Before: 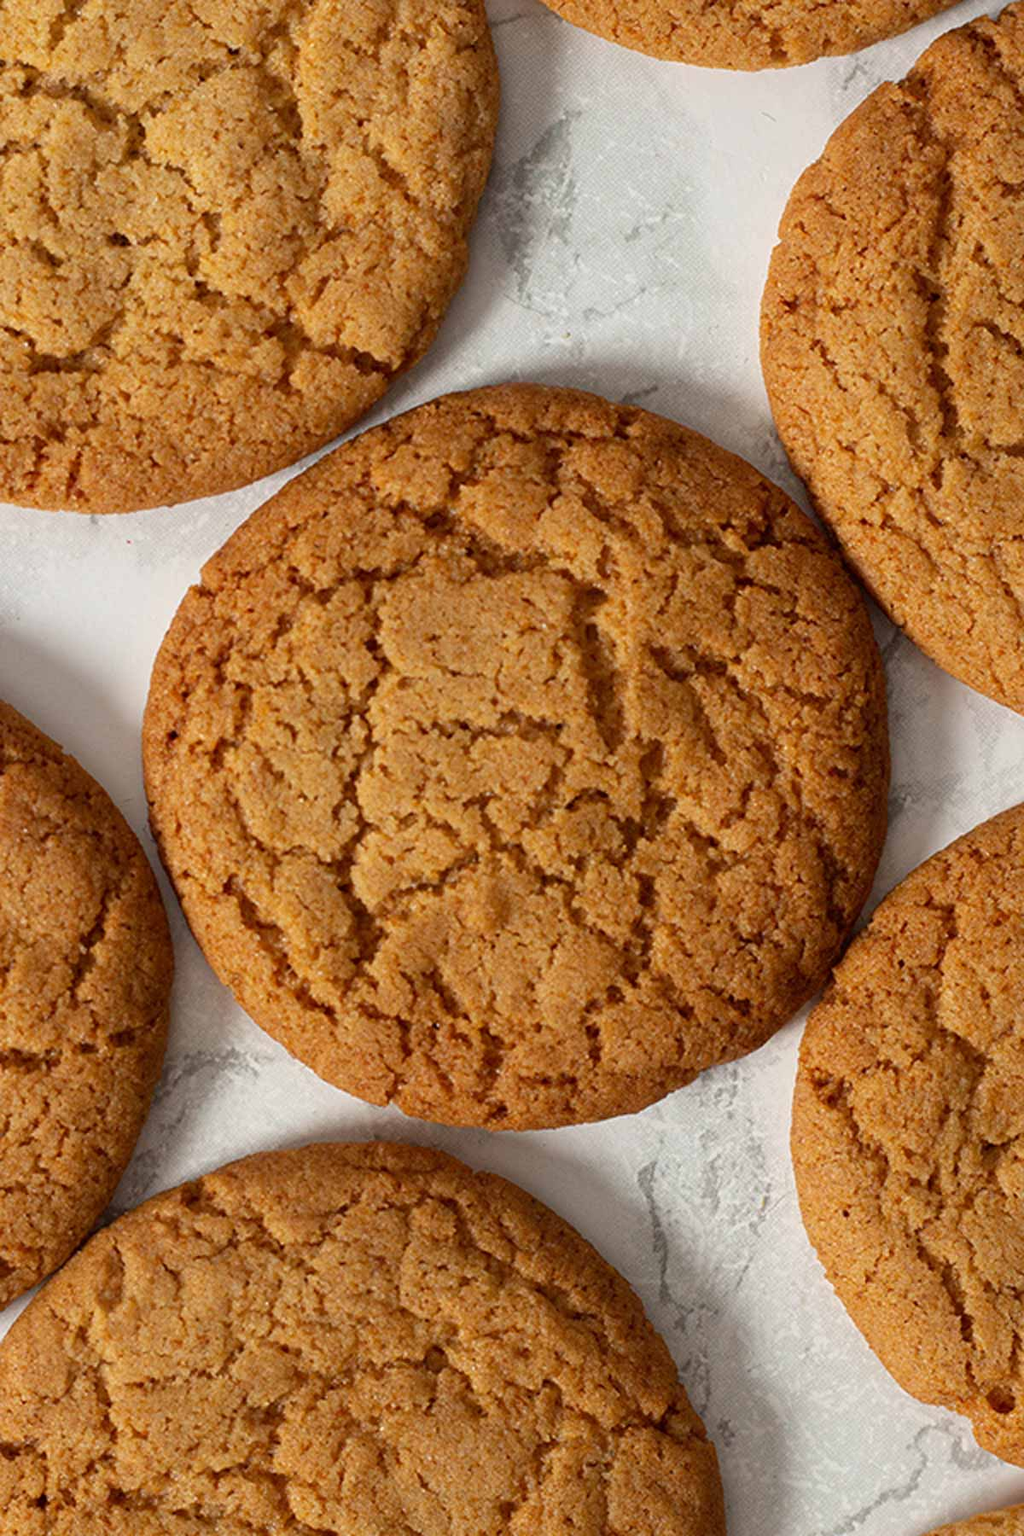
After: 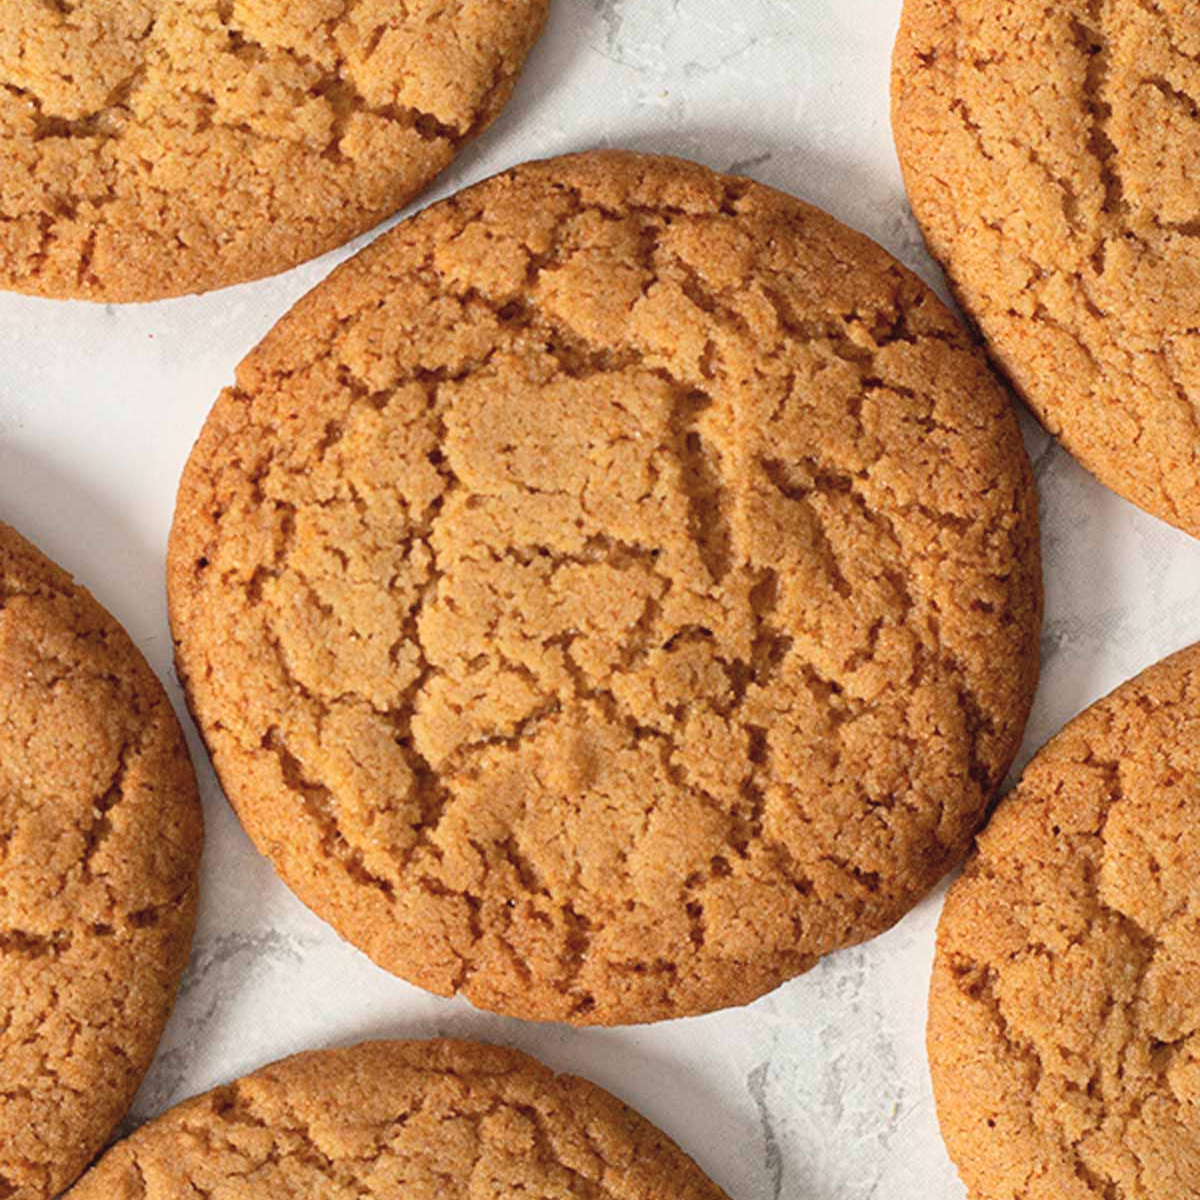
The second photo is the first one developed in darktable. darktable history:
crop: top 16.641%, bottom 16.679%
tone equalizer: edges refinement/feathering 500, mask exposure compensation -1.57 EV, preserve details no
contrast brightness saturation: contrast 0.143, brightness 0.207
